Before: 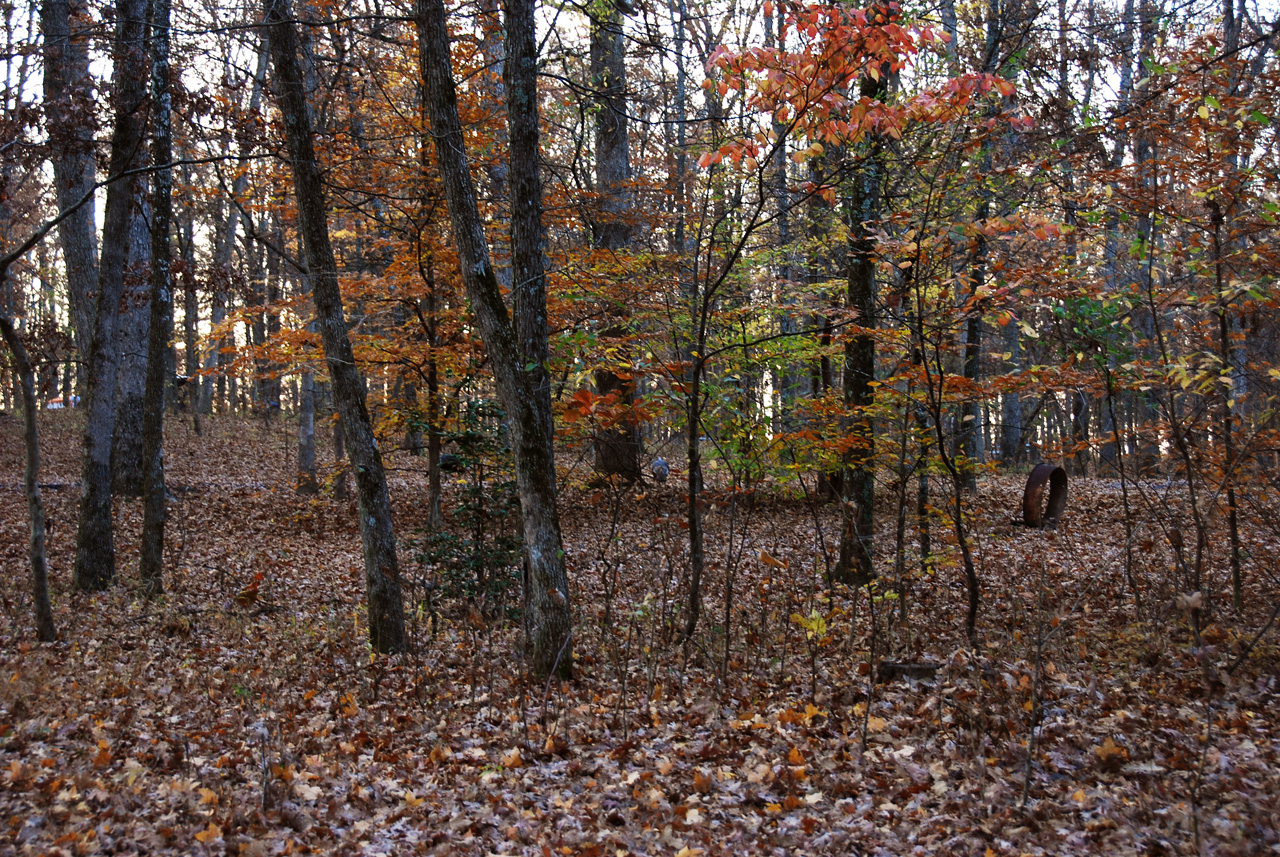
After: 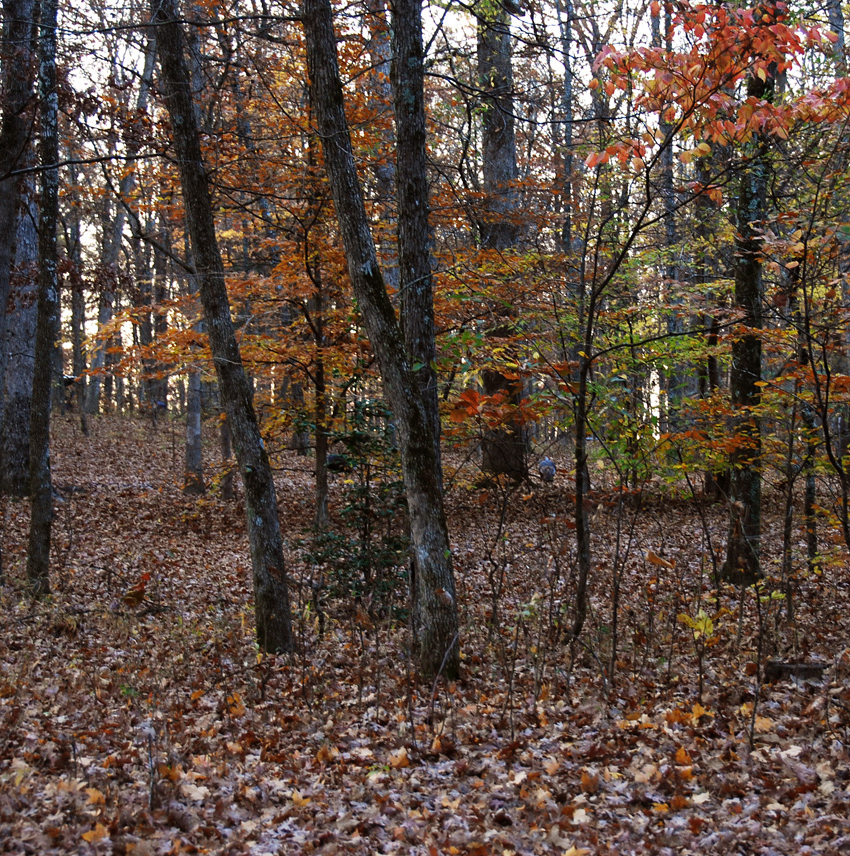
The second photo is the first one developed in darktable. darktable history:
crop and rotate: left 8.843%, right 24.713%
